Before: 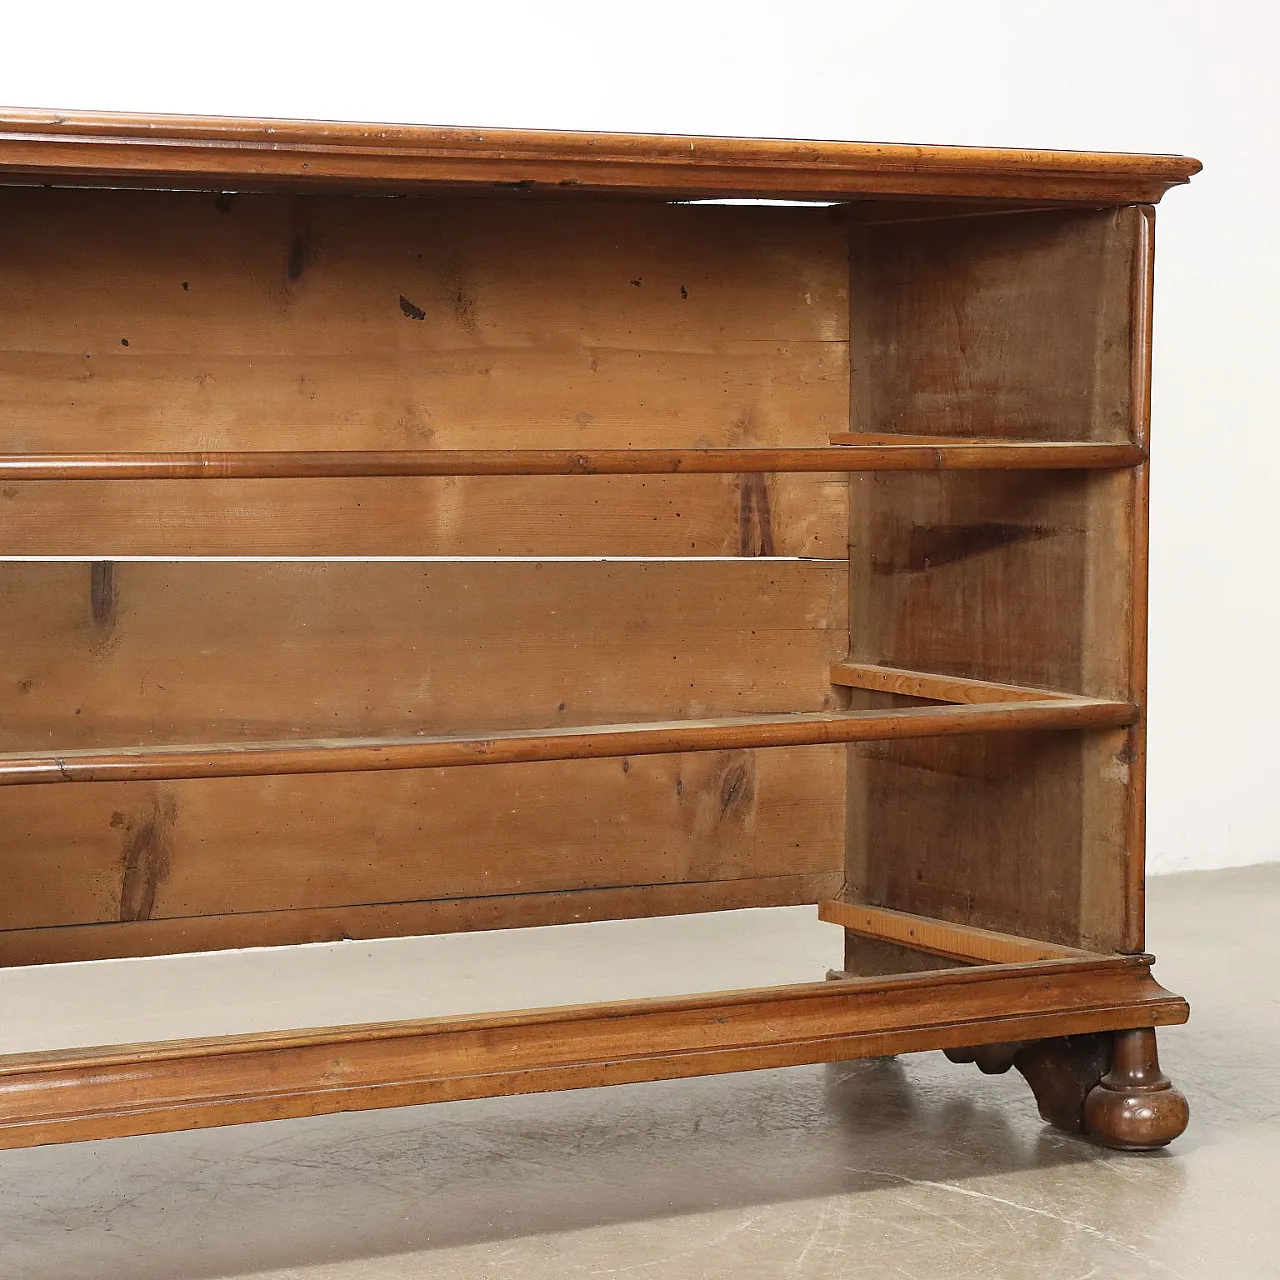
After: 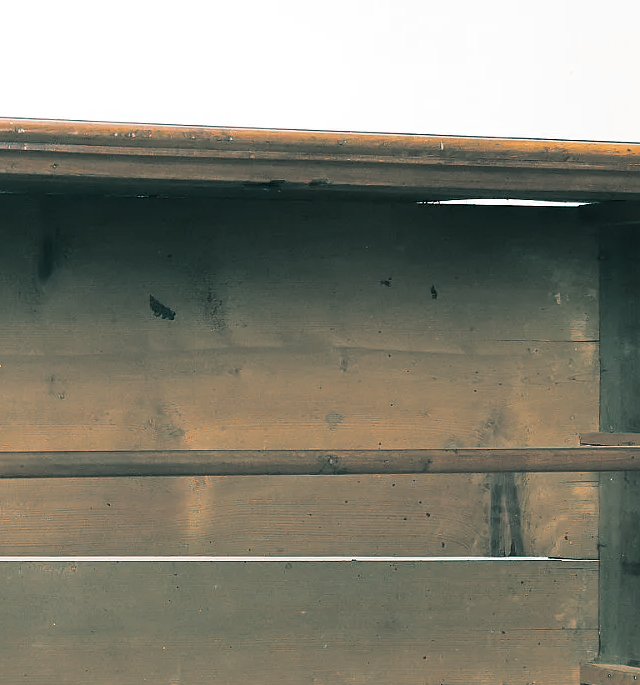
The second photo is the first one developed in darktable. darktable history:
crop: left 19.556%, right 30.401%, bottom 46.458%
split-toning: shadows › hue 183.6°, shadows › saturation 0.52, highlights › hue 0°, highlights › saturation 0
